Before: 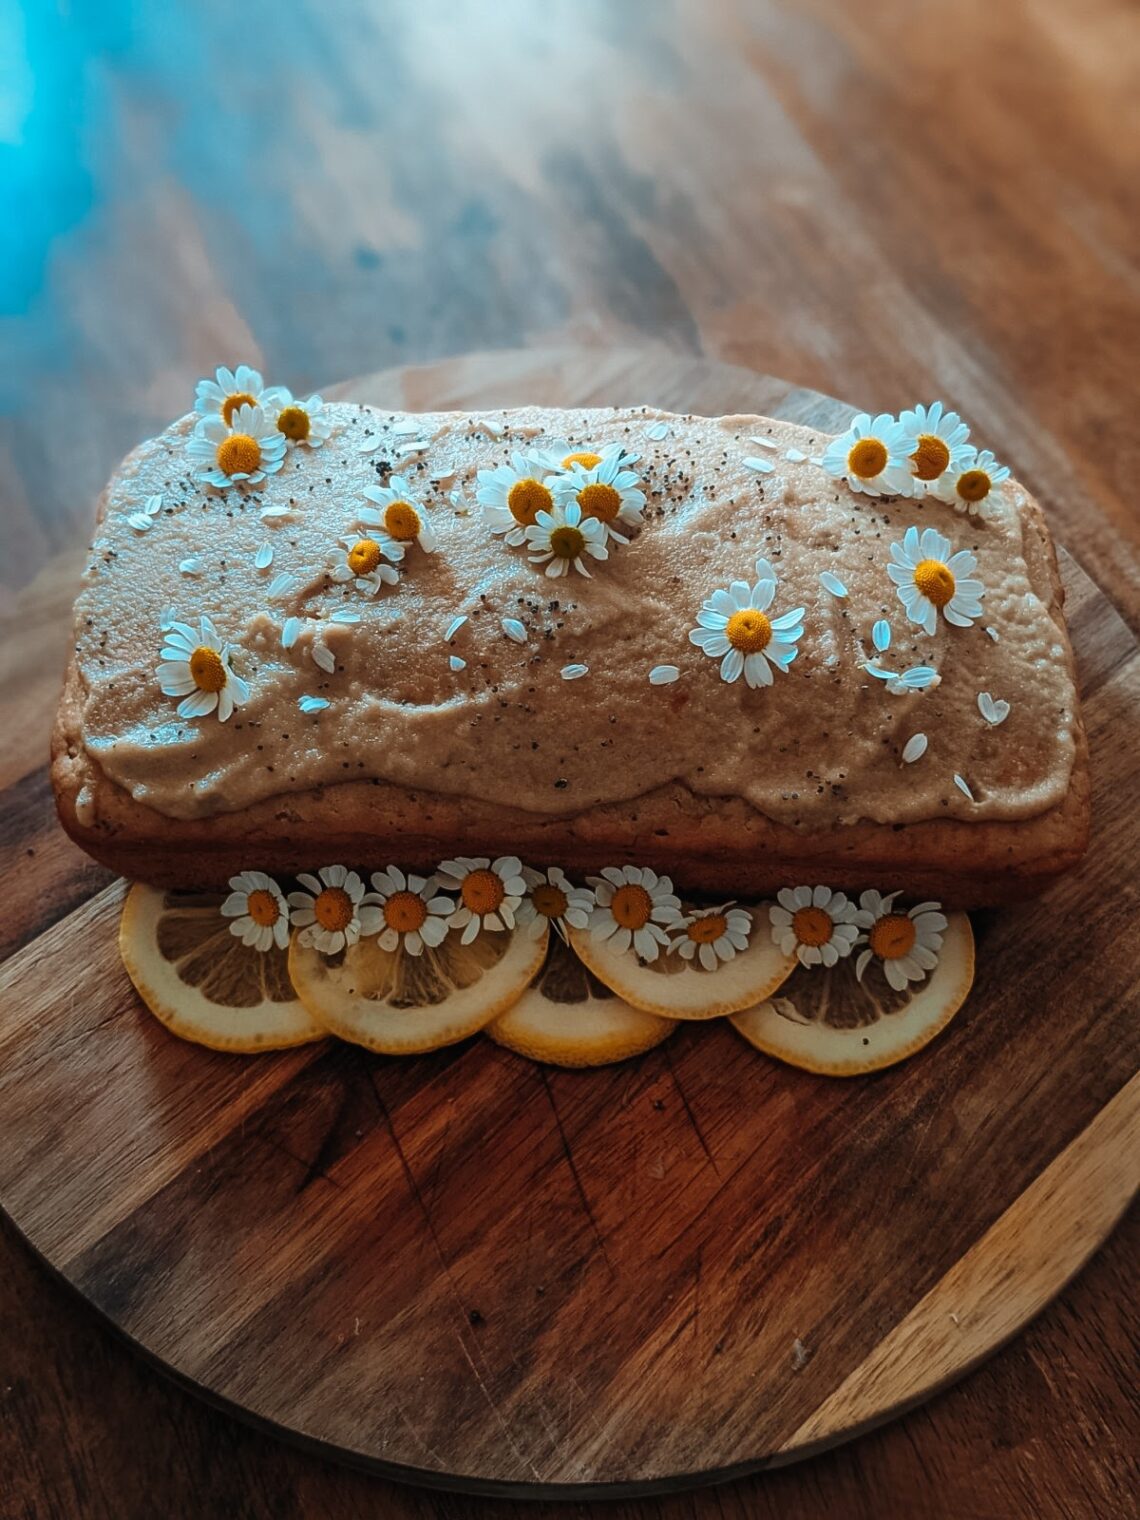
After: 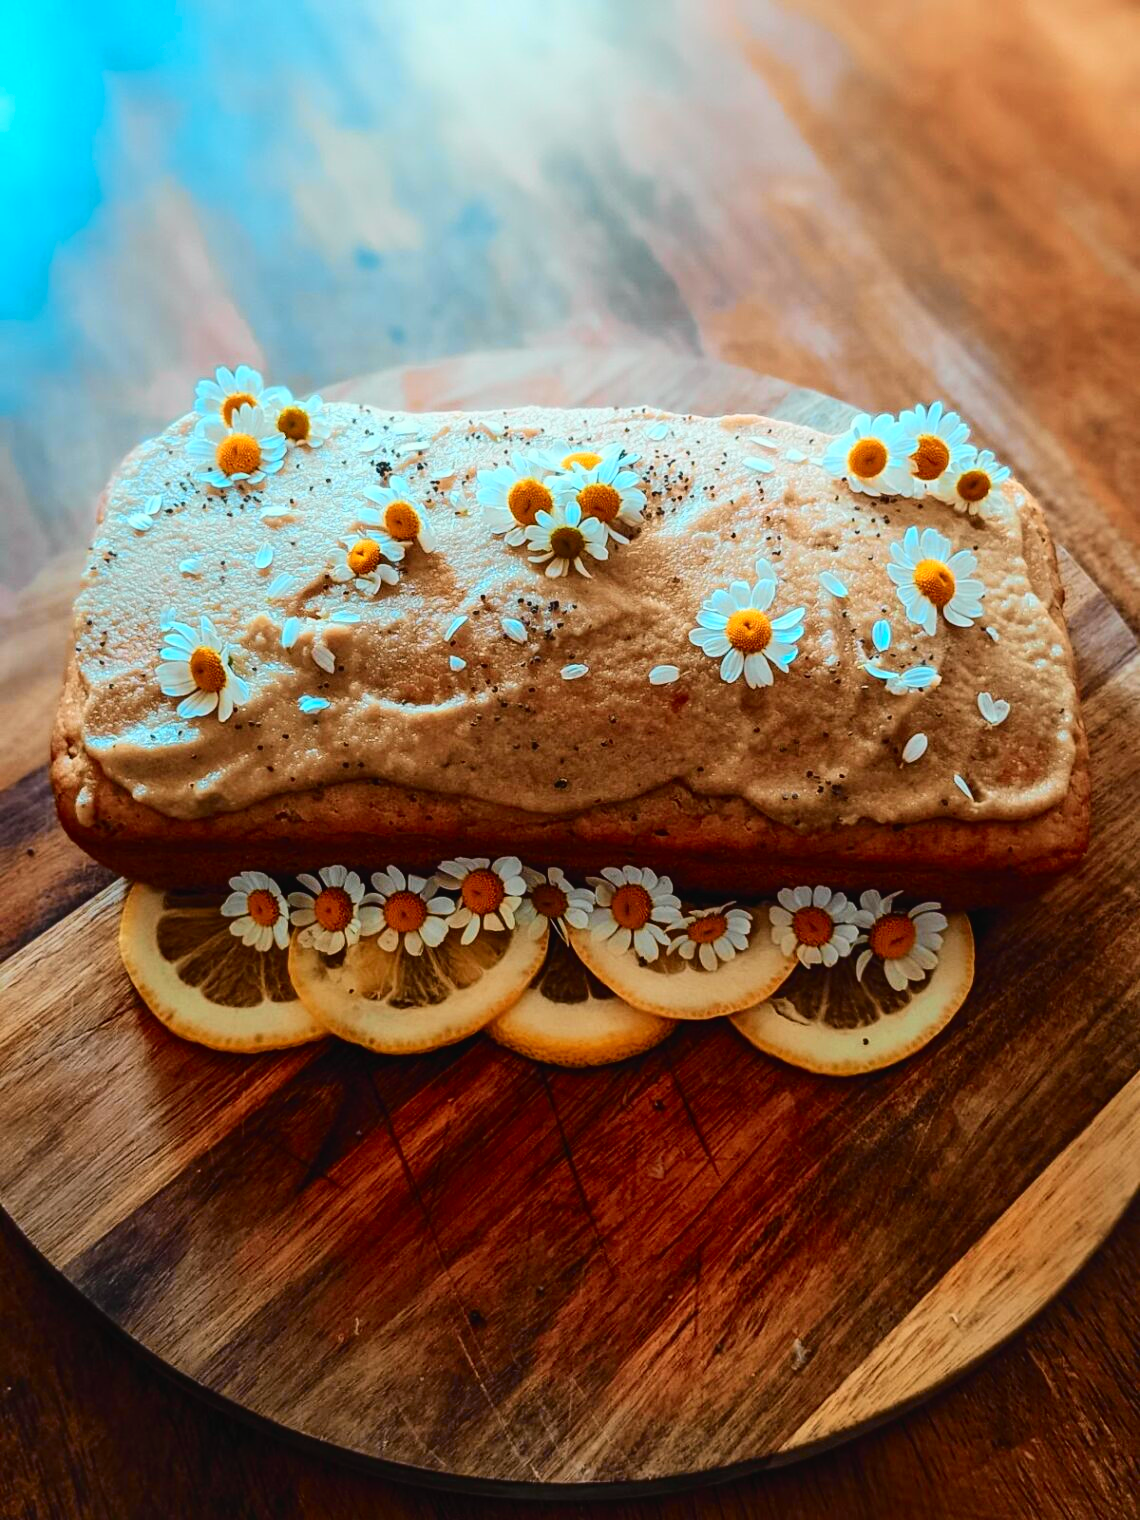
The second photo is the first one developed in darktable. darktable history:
tone curve: curves: ch0 [(0, 0.014) (0.12, 0.096) (0.386, 0.49) (0.54, 0.684) (0.751, 0.855) (0.89, 0.943) (0.998, 0.989)]; ch1 [(0, 0) (0.133, 0.099) (0.437, 0.41) (0.5, 0.5) (0.517, 0.536) (0.548, 0.575) (0.582, 0.631) (0.627, 0.688) (0.836, 0.868) (1, 1)]; ch2 [(0, 0) (0.374, 0.341) (0.456, 0.443) (0.478, 0.49) (0.501, 0.5) (0.528, 0.538) (0.55, 0.6) (0.572, 0.63) (0.702, 0.765) (1, 1)], color space Lab, independent channels, preserve colors none
